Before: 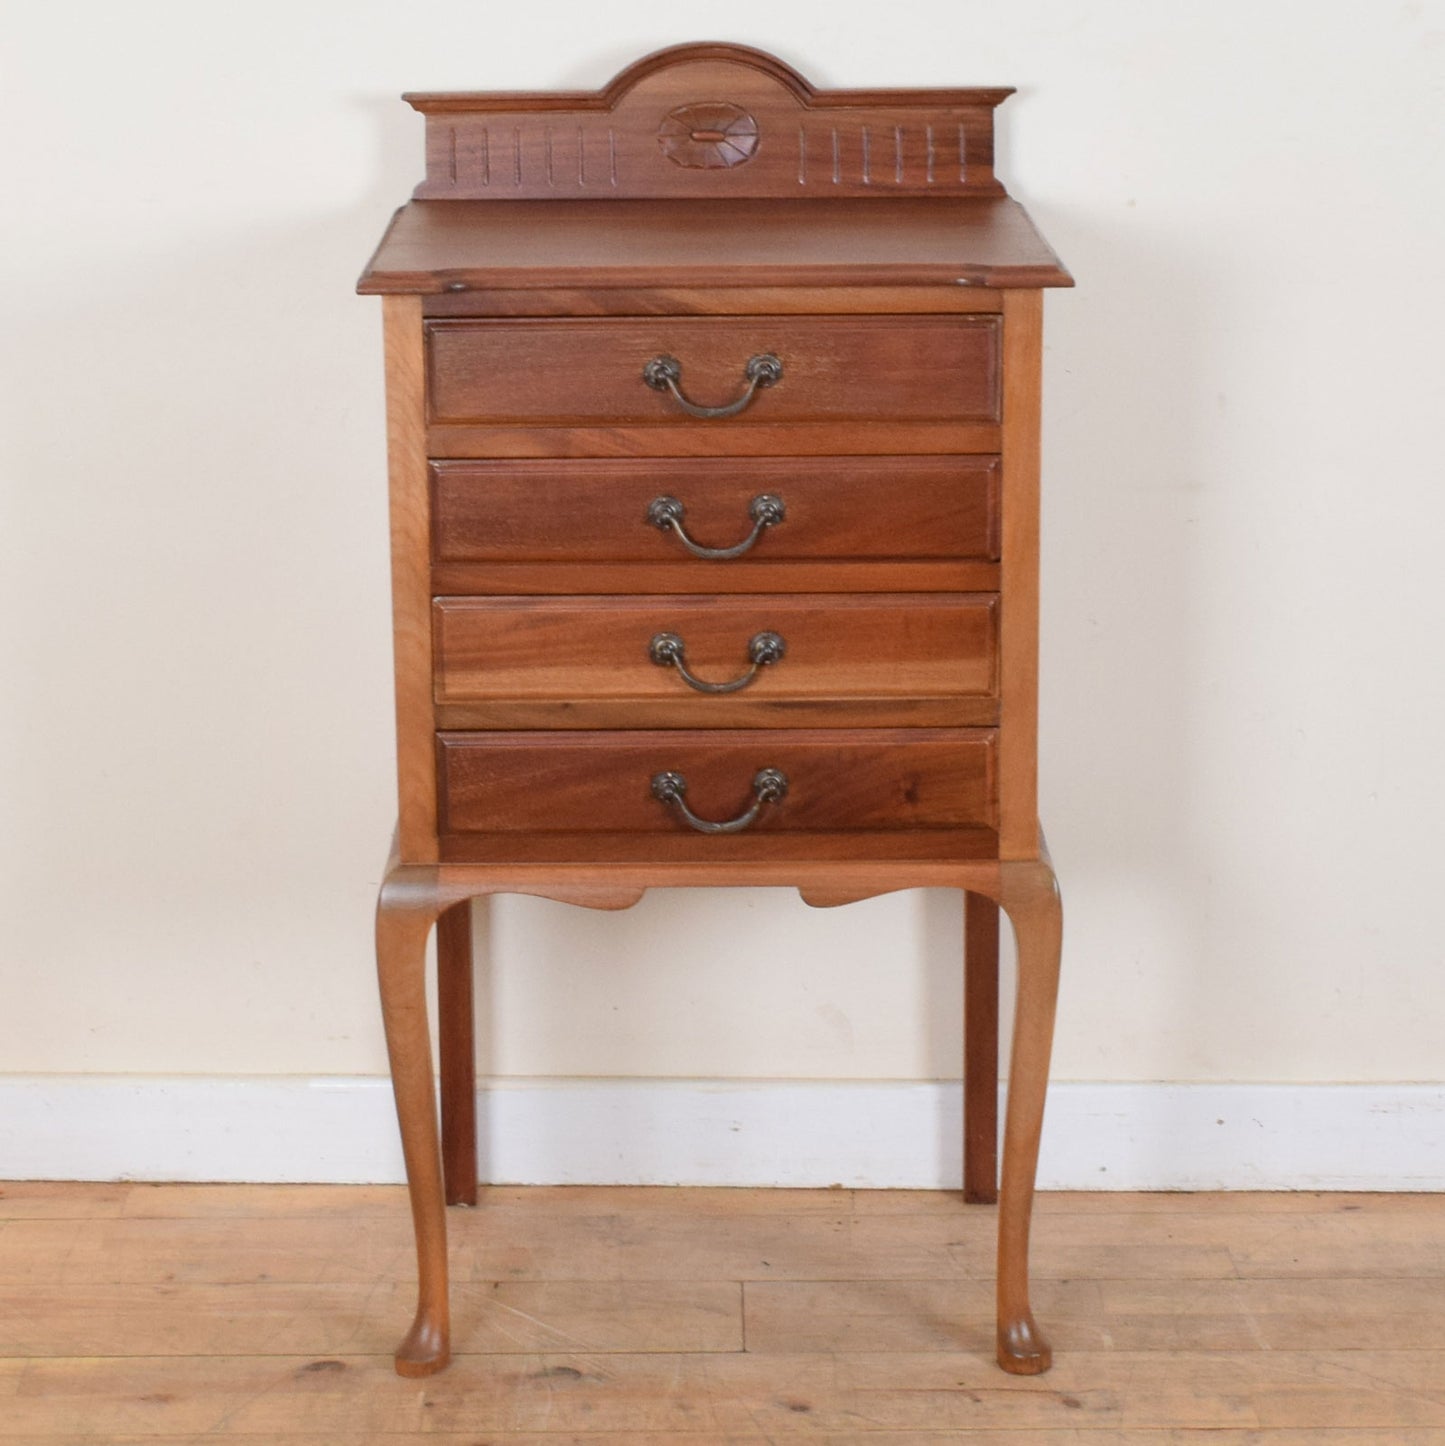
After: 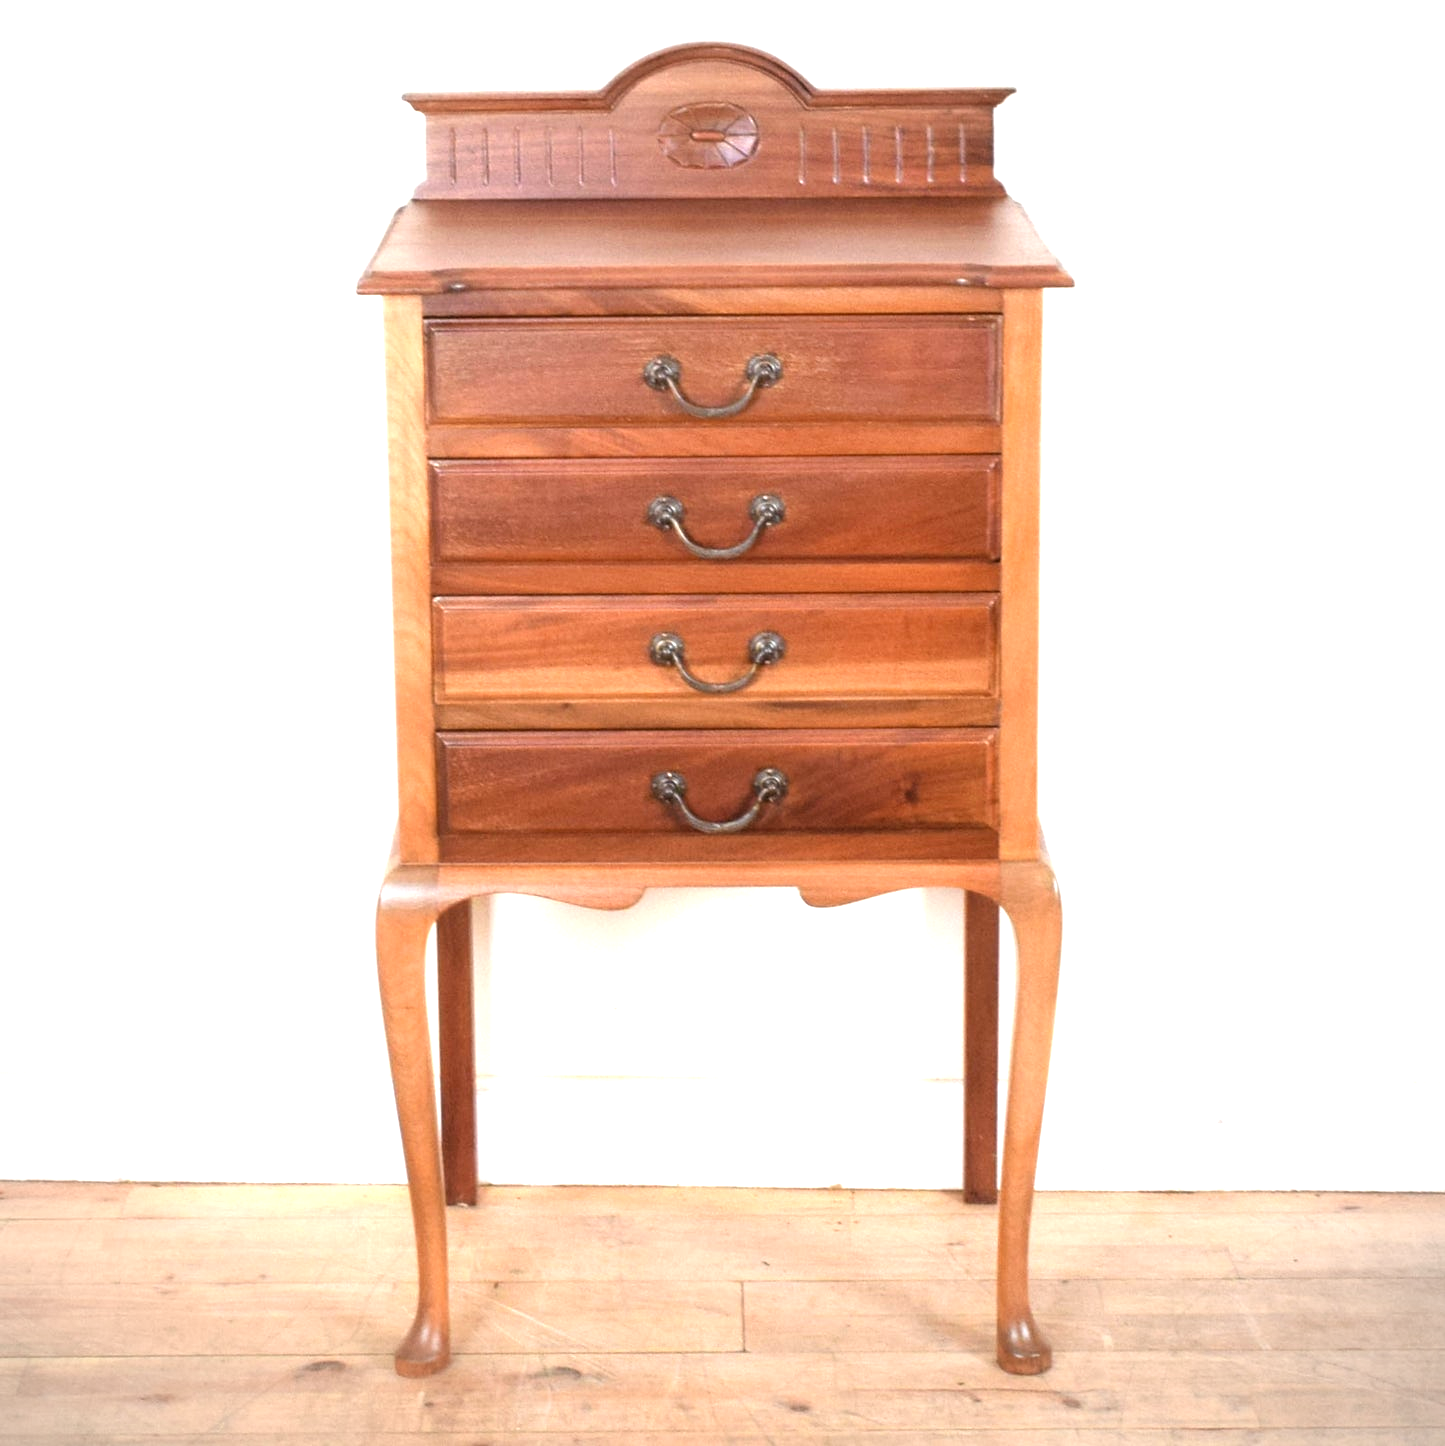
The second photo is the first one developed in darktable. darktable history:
vignetting: fall-off radius 61.2%
exposure: exposure 0.66 EV, compensate exposure bias true, compensate highlight preservation false
tone equalizer: -8 EV -0.734 EV, -7 EV -0.726 EV, -6 EV -0.581 EV, -5 EV -0.411 EV, -3 EV 0.369 EV, -2 EV 0.6 EV, -1 EV 0.701 EV, +0 EV 0.752 EV, mask exposure compensation -0.513 EV
